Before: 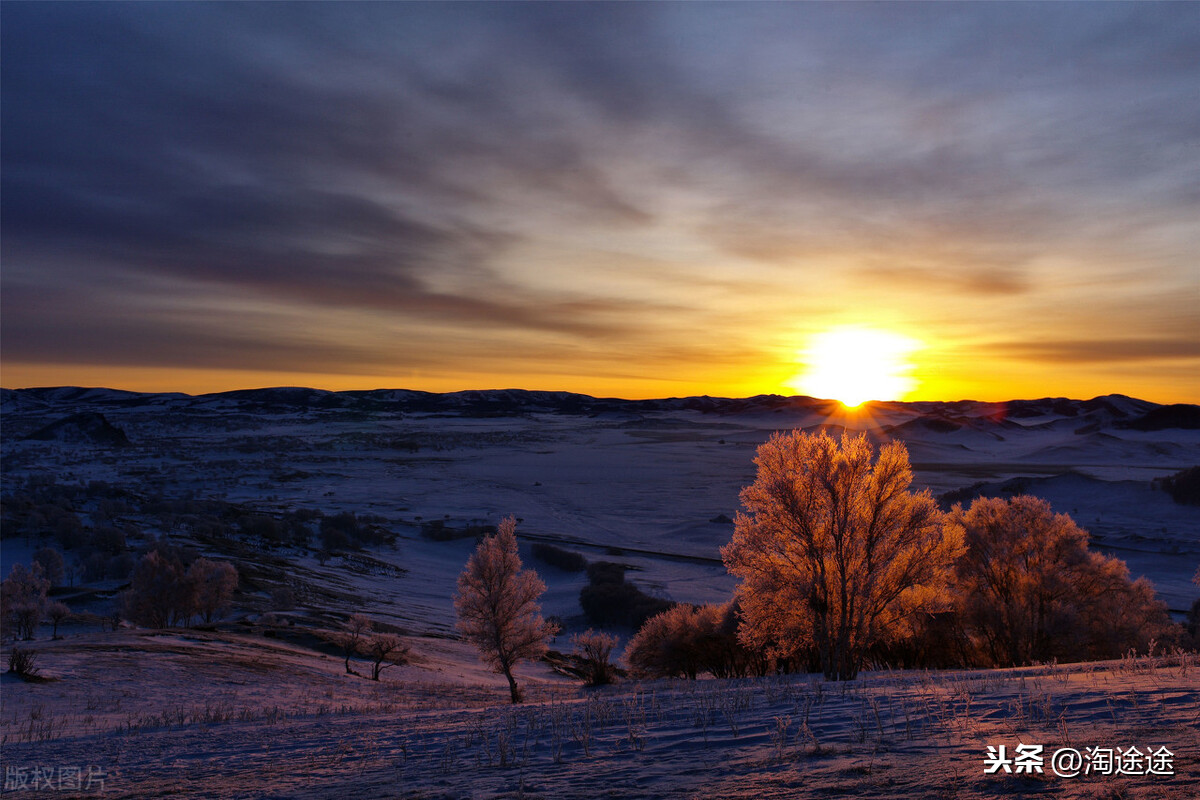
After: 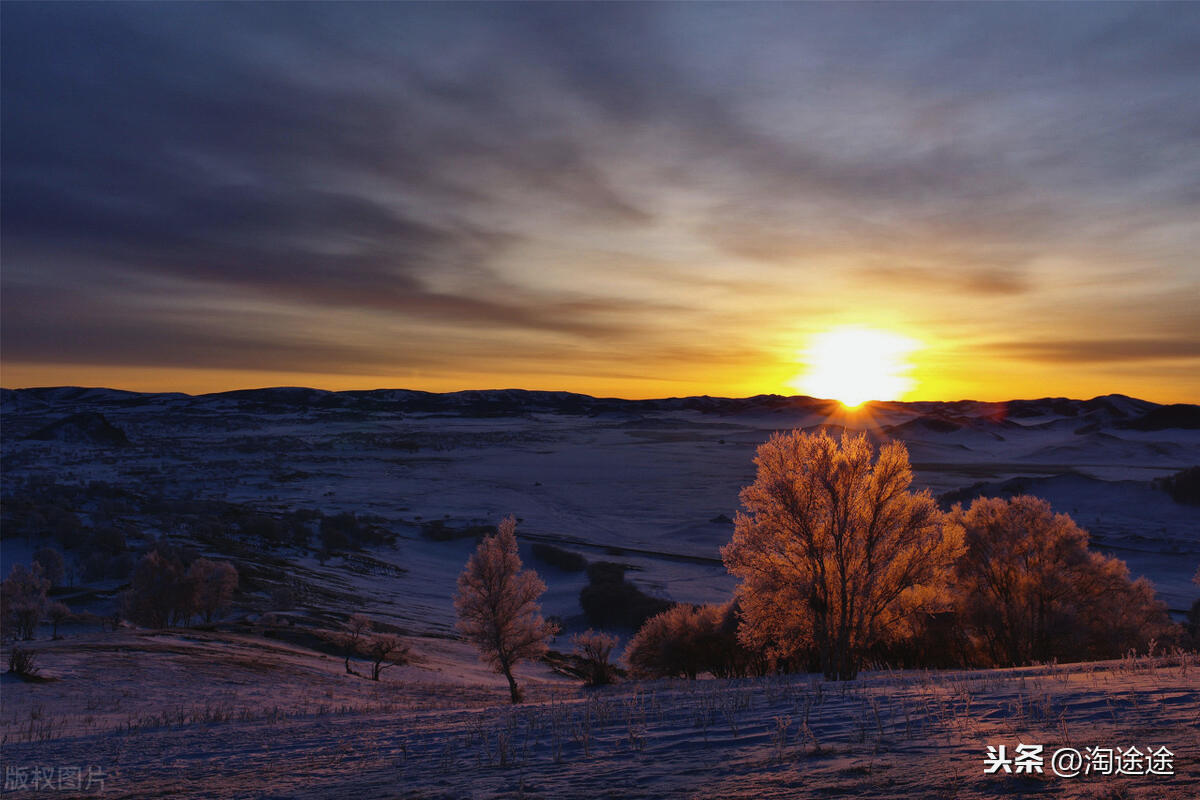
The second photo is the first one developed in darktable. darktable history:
contrast brightness saturation: contrast -0.08, brightness -0.04, saturation -0.11
color correction: highlights a* -0.182, highlights b* -0.124
exposure: compensate highlight preservation false
tone equalizer: on, module defaults
